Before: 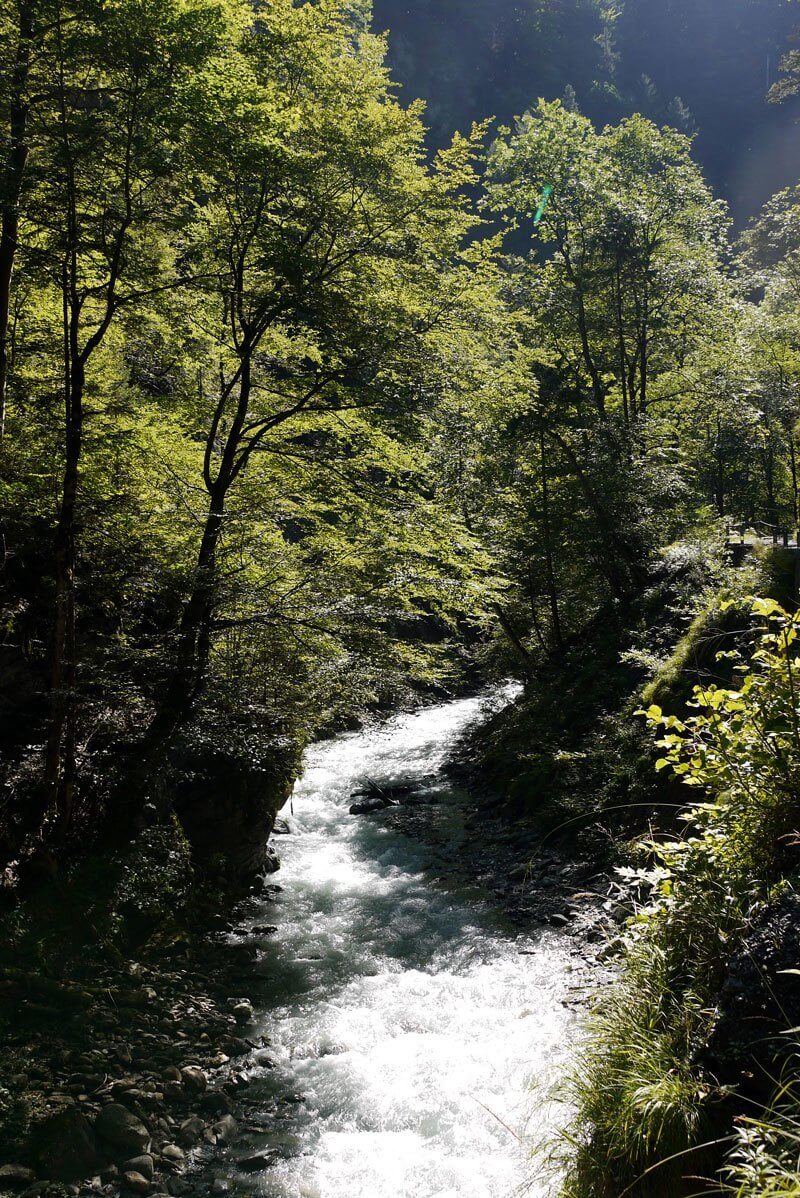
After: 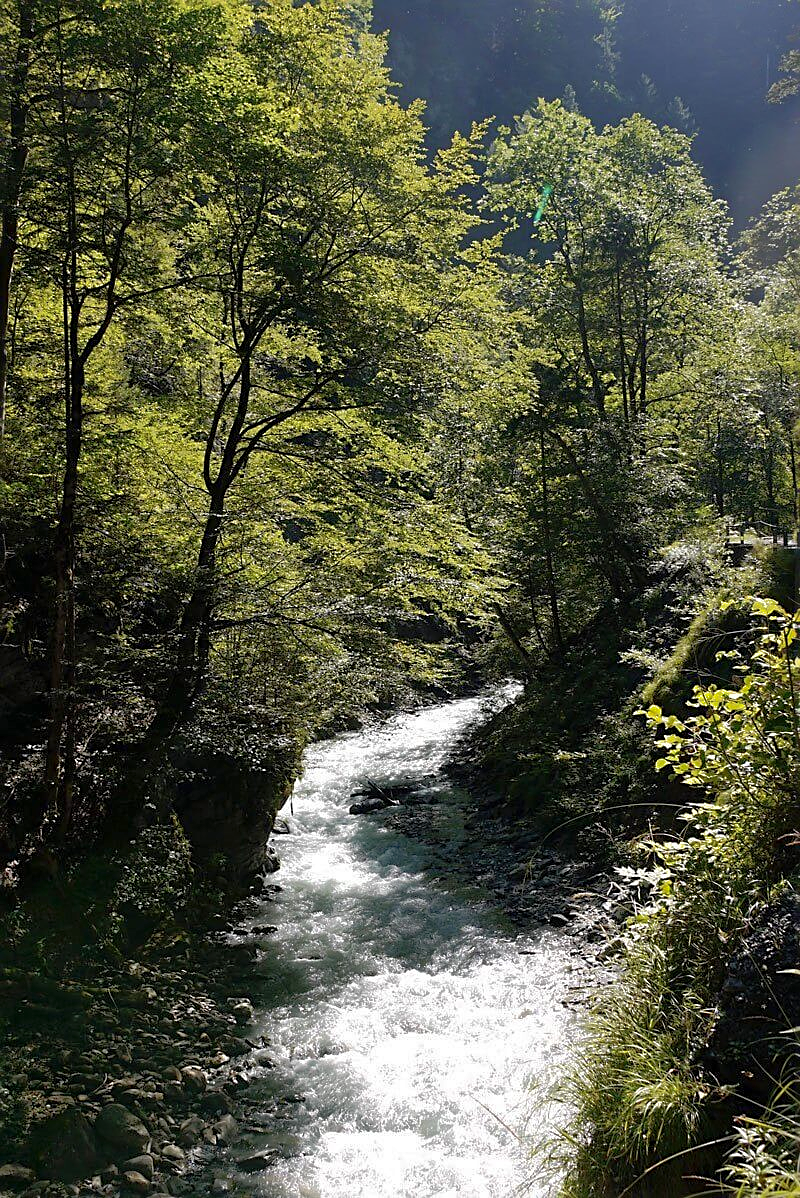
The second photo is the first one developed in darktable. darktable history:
shadows and highlights: on, module defaults
sharpen: amount 0.478
